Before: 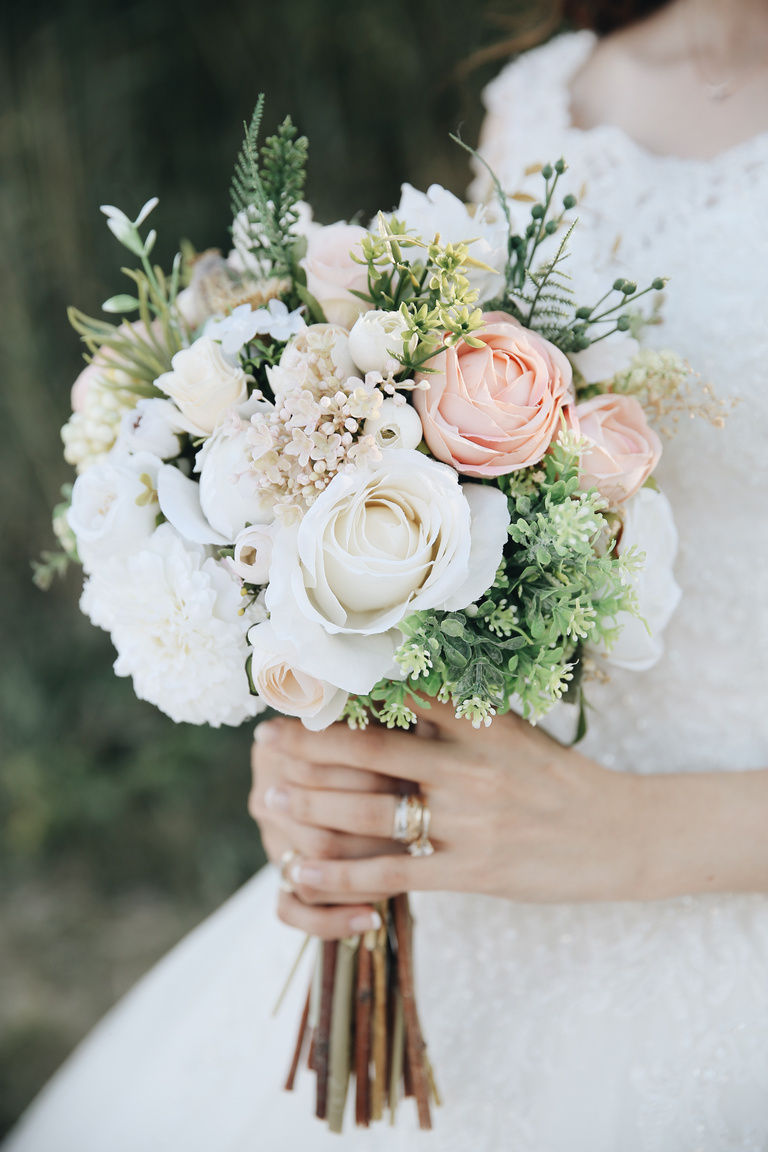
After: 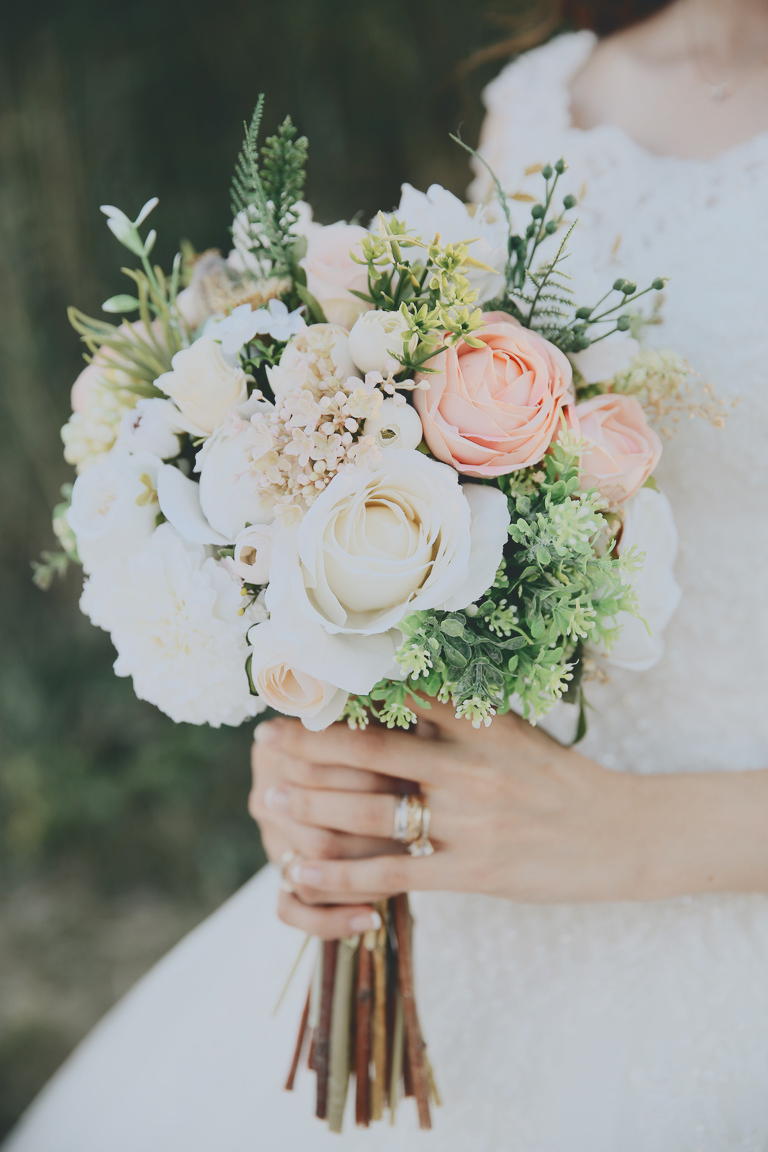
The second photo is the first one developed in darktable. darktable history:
tone curve: curves: ch0 [(0, 0.148) (0.191, 0.225) (0.712, 0.695) (0.864, 0.797) (1, 0.839)], color space Lab, independent channels, preserve colors none
